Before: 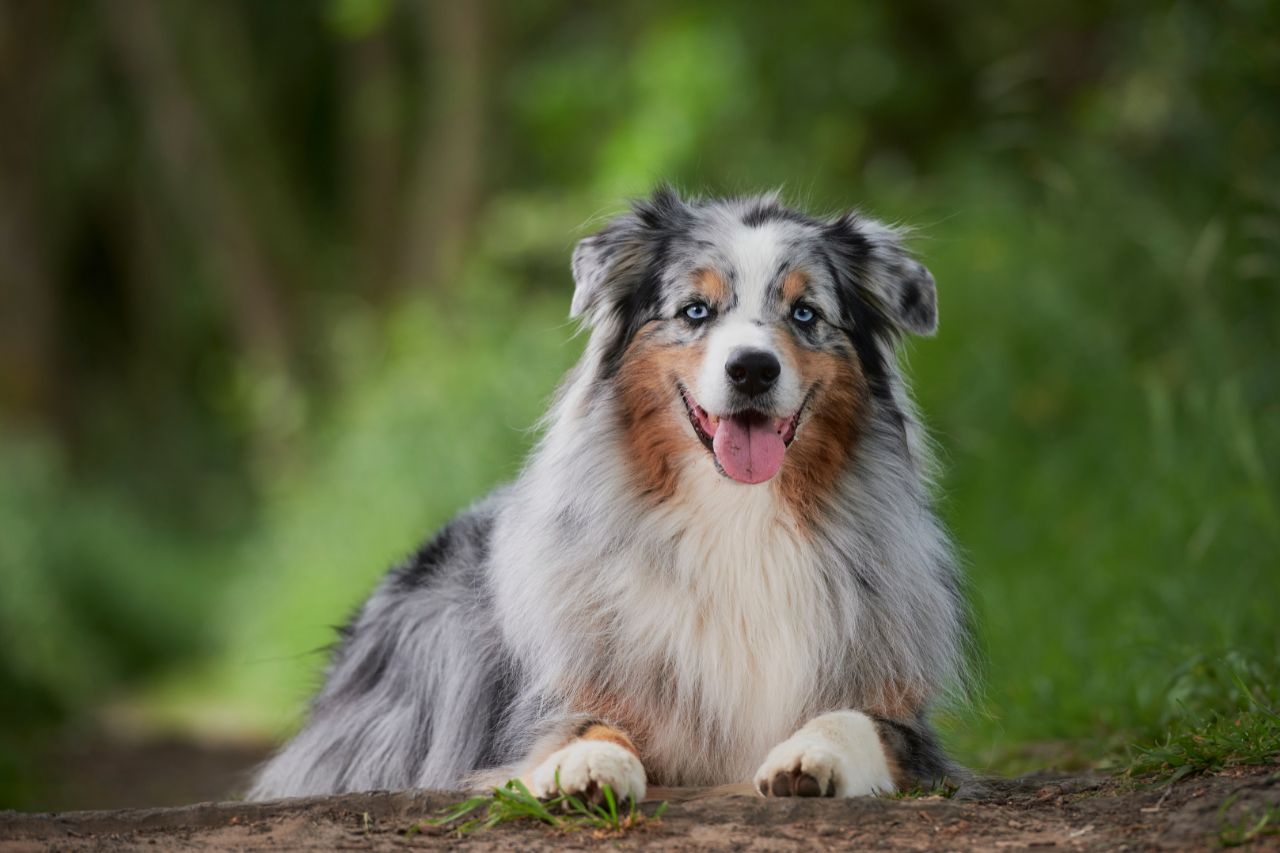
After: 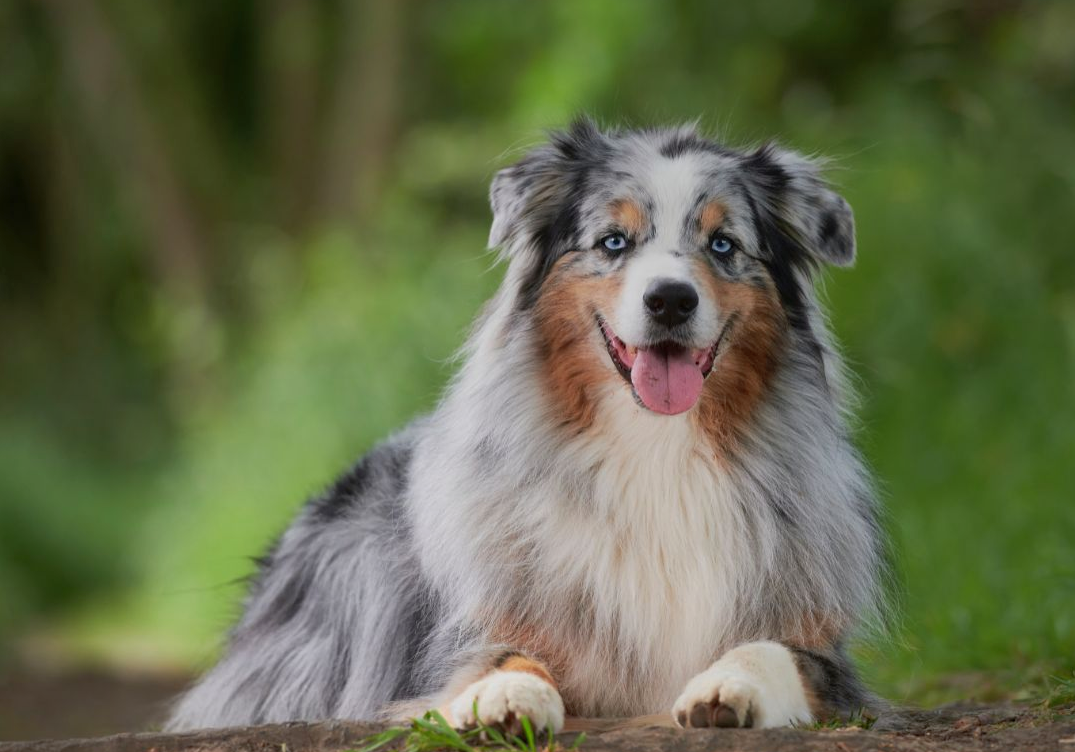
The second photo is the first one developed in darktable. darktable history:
exposure: exposure 0.2 EV, compensate highlight preservation false
shadows and highlights: on, module defaults
crop: left 6.446%, top 8.188%, right 9.538%, bottom 3.548%
graduated density: on, module defaults
